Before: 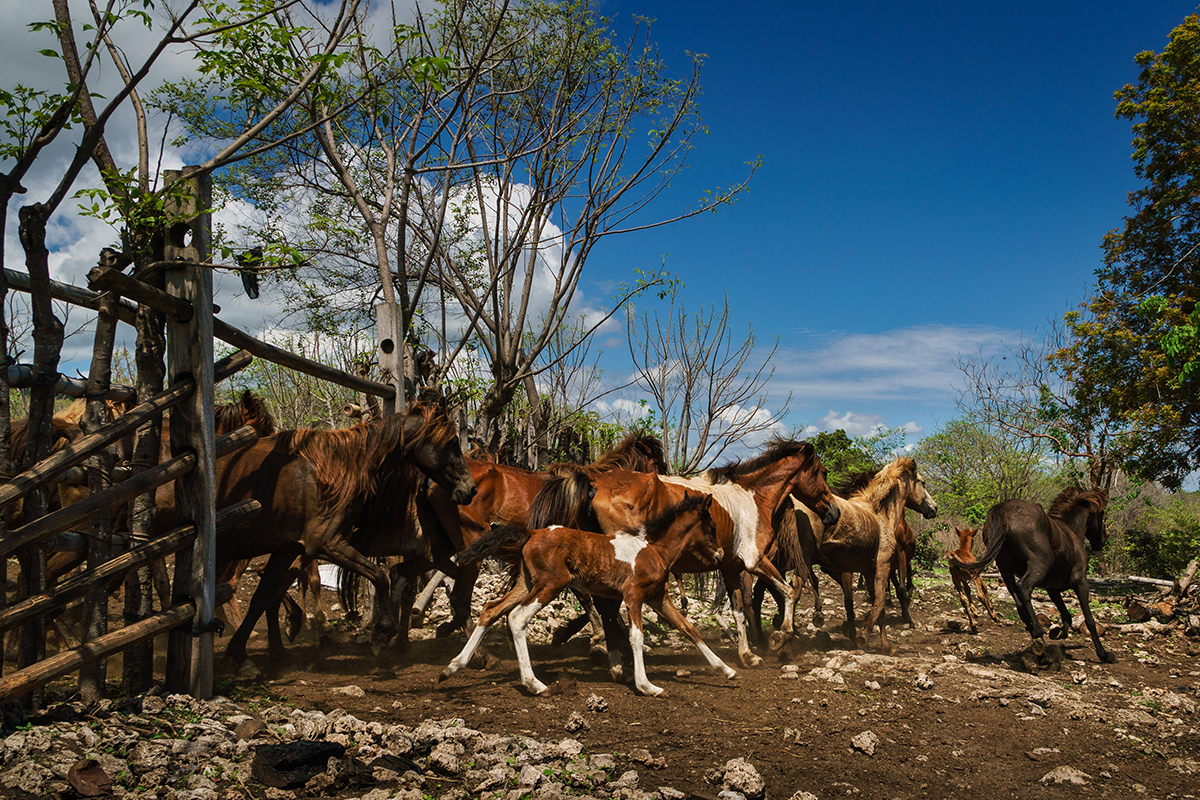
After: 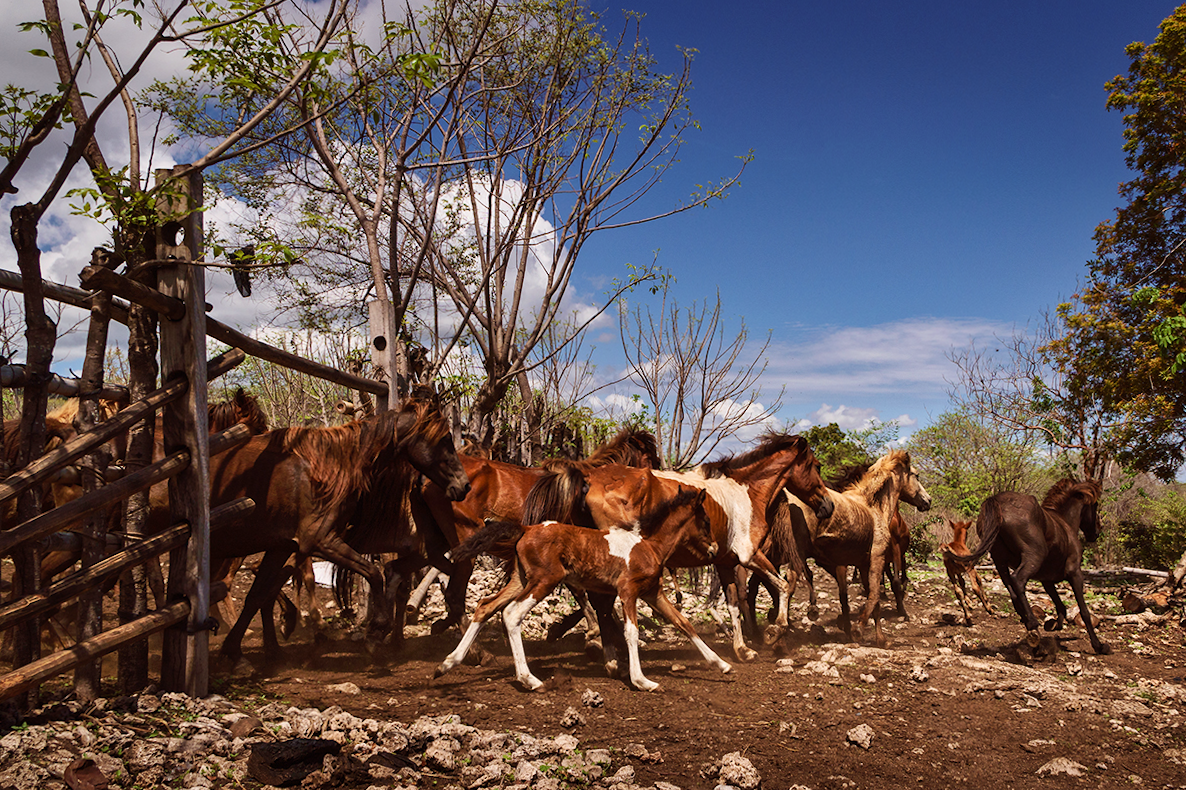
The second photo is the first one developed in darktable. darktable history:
rgb levels: mode RGB, independent channels, levels [[0, 0.474, 1], [0, 0.5, 1], [0, 0.5, 1]]
rotate and perspective: rotation -0.45°, automatic cropping original format, crop left 0.008, crop right 0.992, crop top 0.012, crop bottom 0.988
contrast brightness saturation: contrast 0.15, brightness 0.05
